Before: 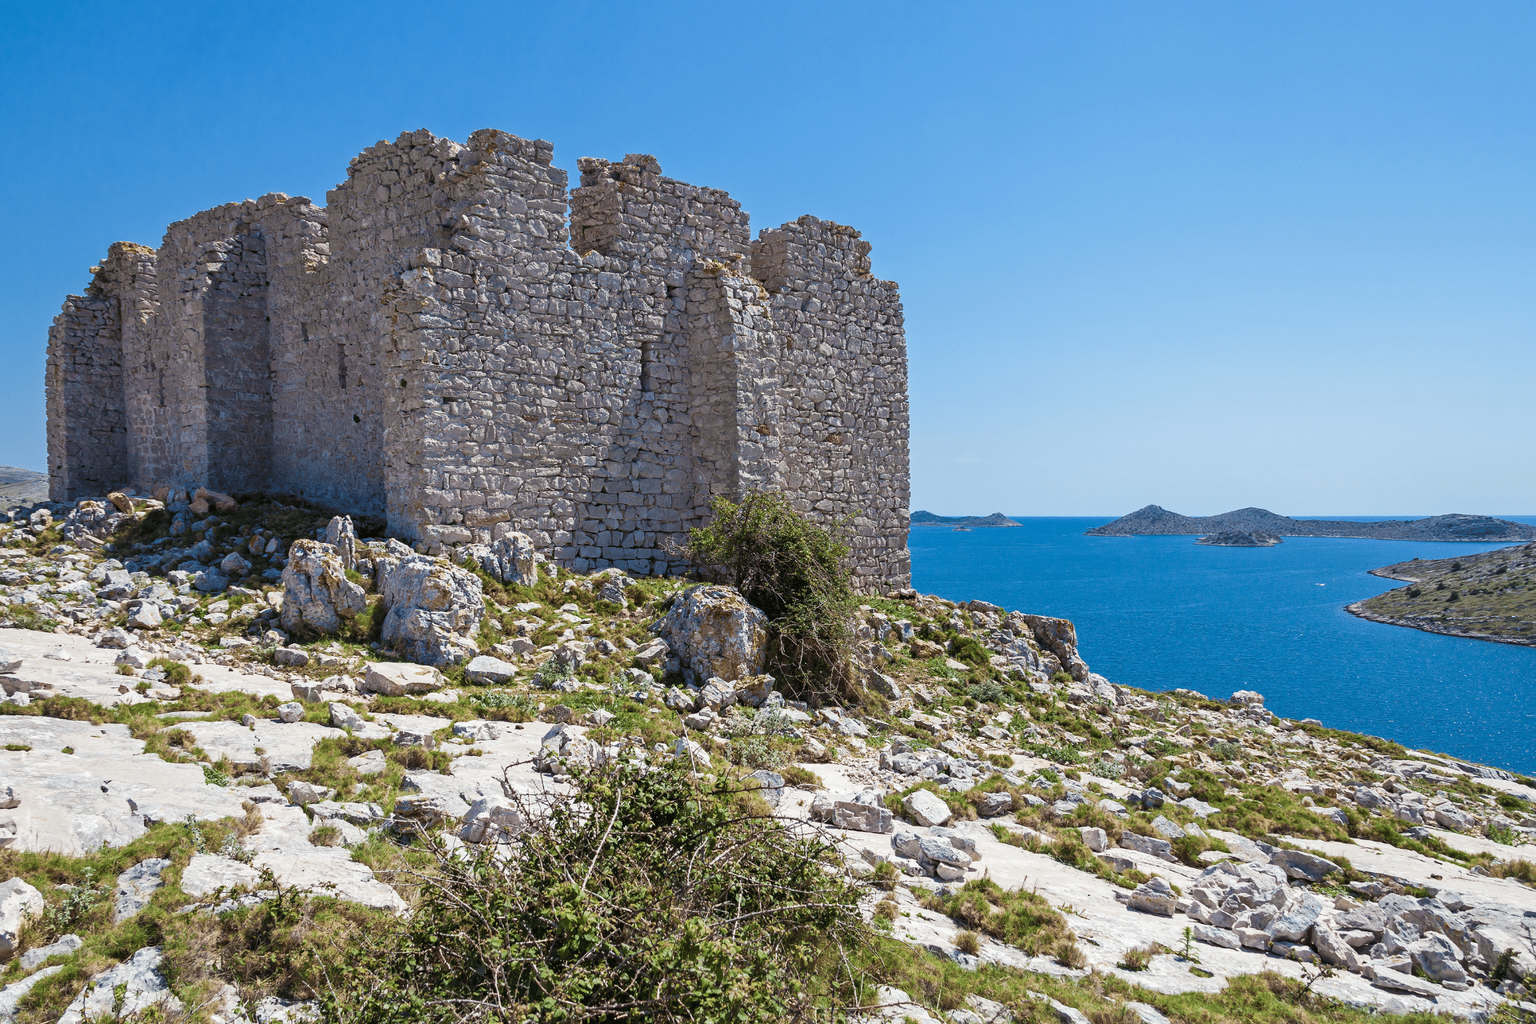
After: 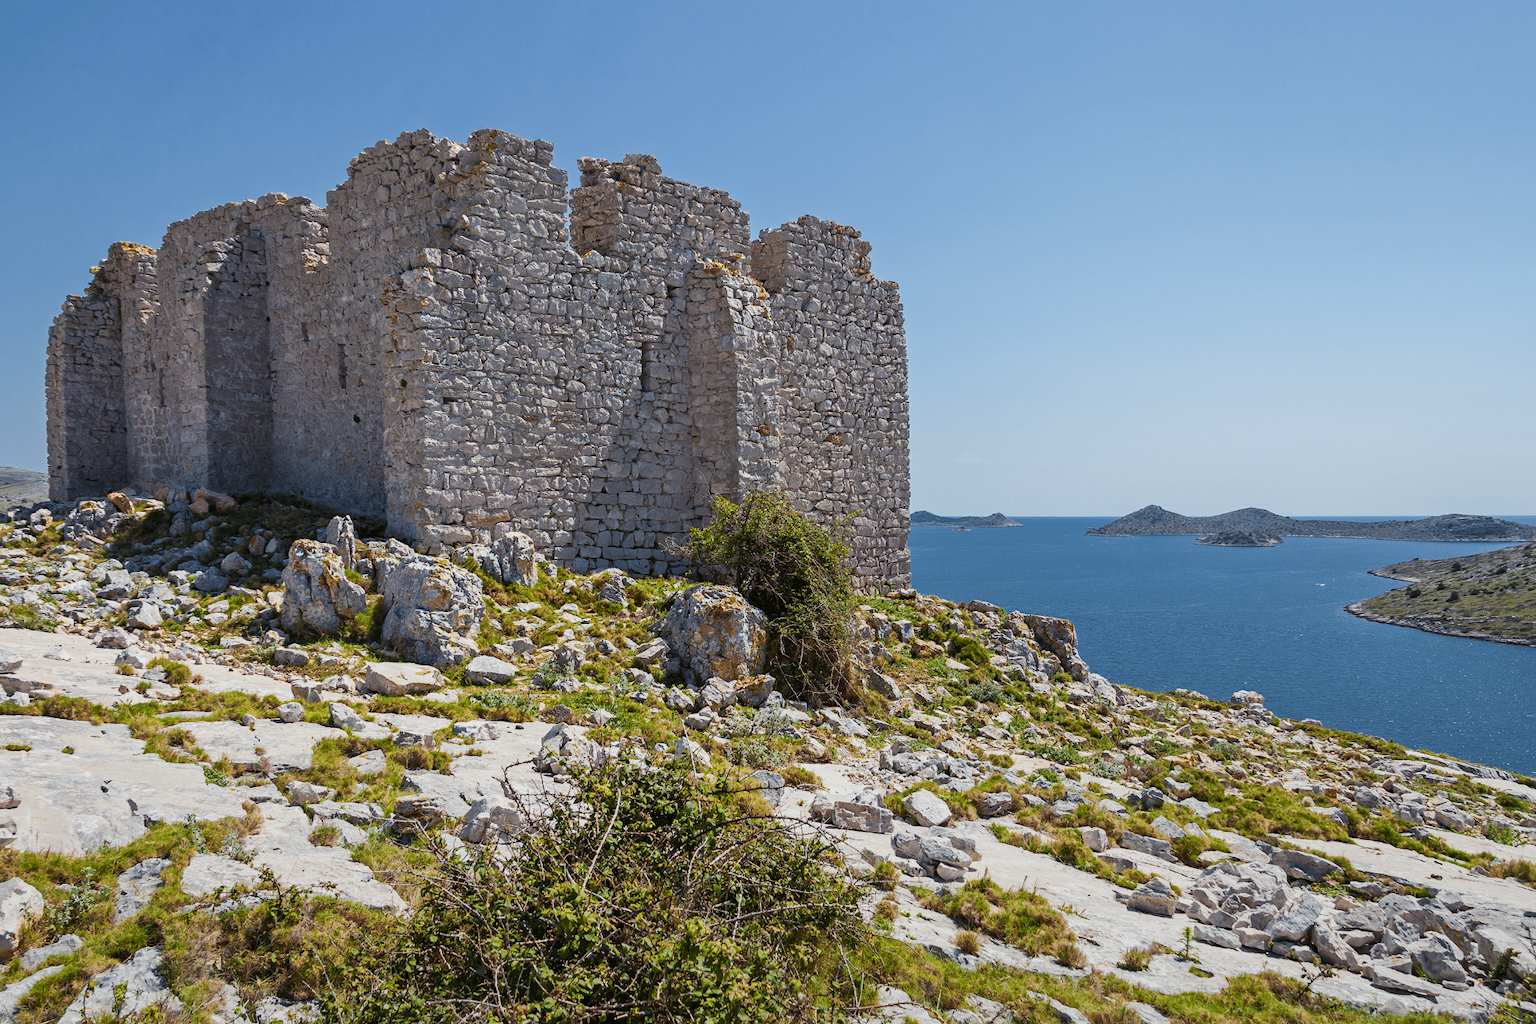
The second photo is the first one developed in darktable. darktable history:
graduated density: rotation -180°, offset 27.42
color zones: curves: ch0 [(0, 0.511) (0.143, 0.531) (0.286, 0.56) (0.429, 0.5) (0.571, 0.5) (0.714, 0.5) (0.857, 0.5) (1, 0.5)]; ch1 [(0, 0.525) (0.143, 0.705) (0.286, 0.715) (0.429, 0.35) (0.571, 0.35) (0.714, 0.35) (0.857, 0.4) (1, 0.4)]; ch2 [(0, 0.572) (0.143, 0.512) (0.286, 0.473) (0.429, 0.45) (0.571, 0.5) (0.714, 0.5) (0.857, 0.518) (1, 0.518)]
exposure: compensate highlight preservation false
